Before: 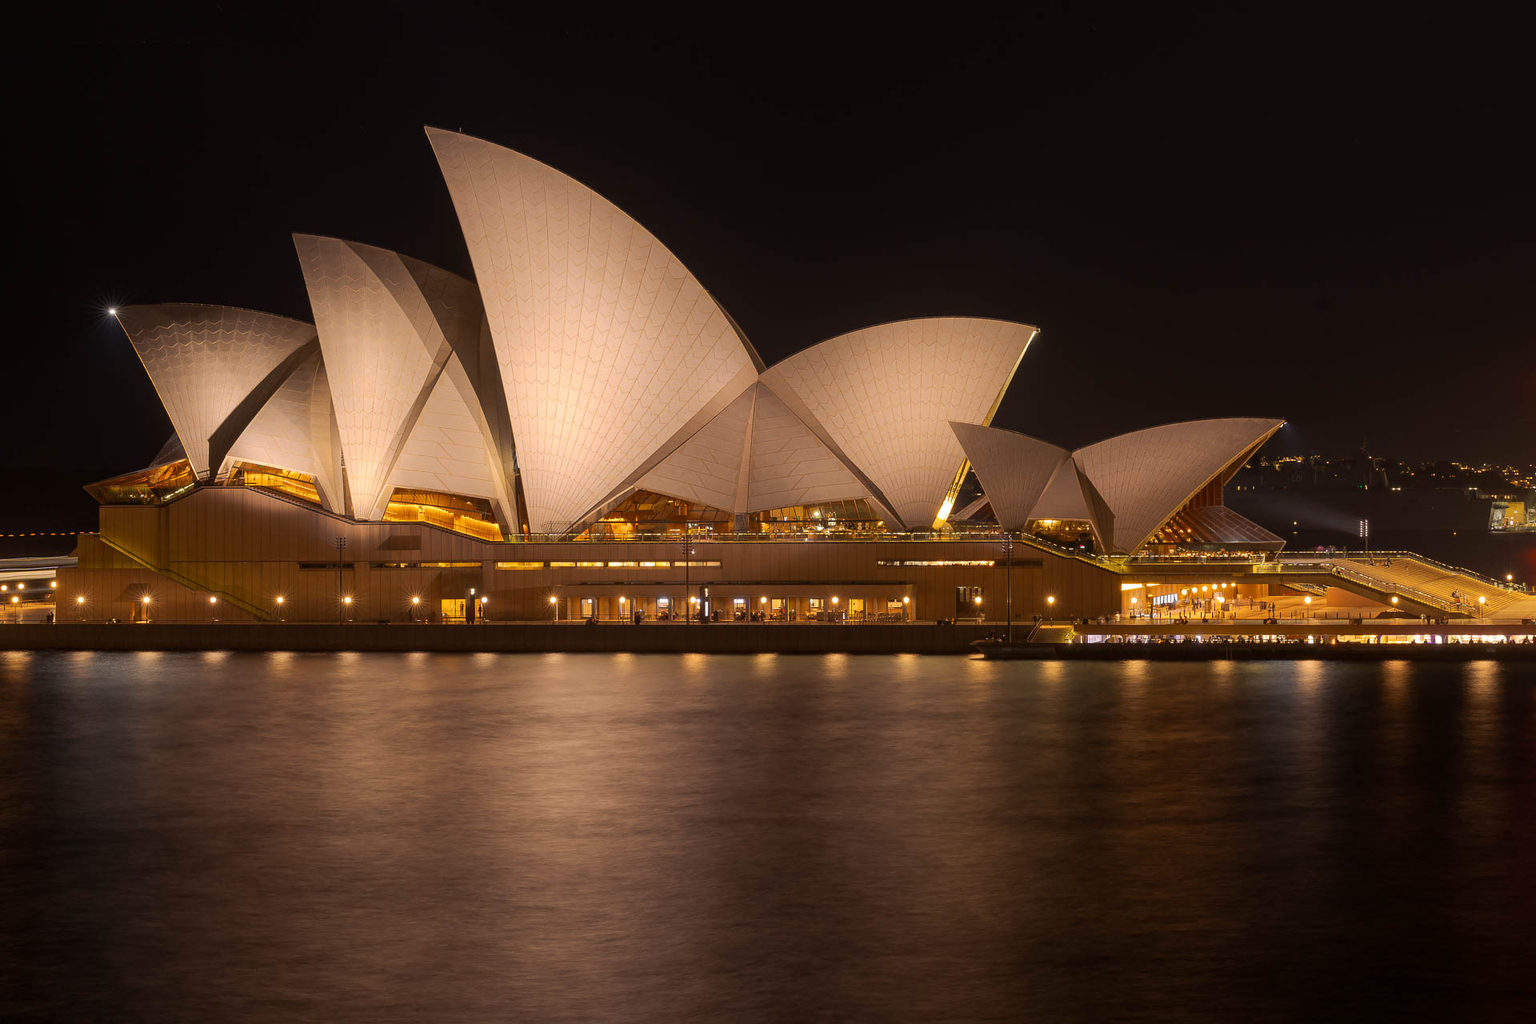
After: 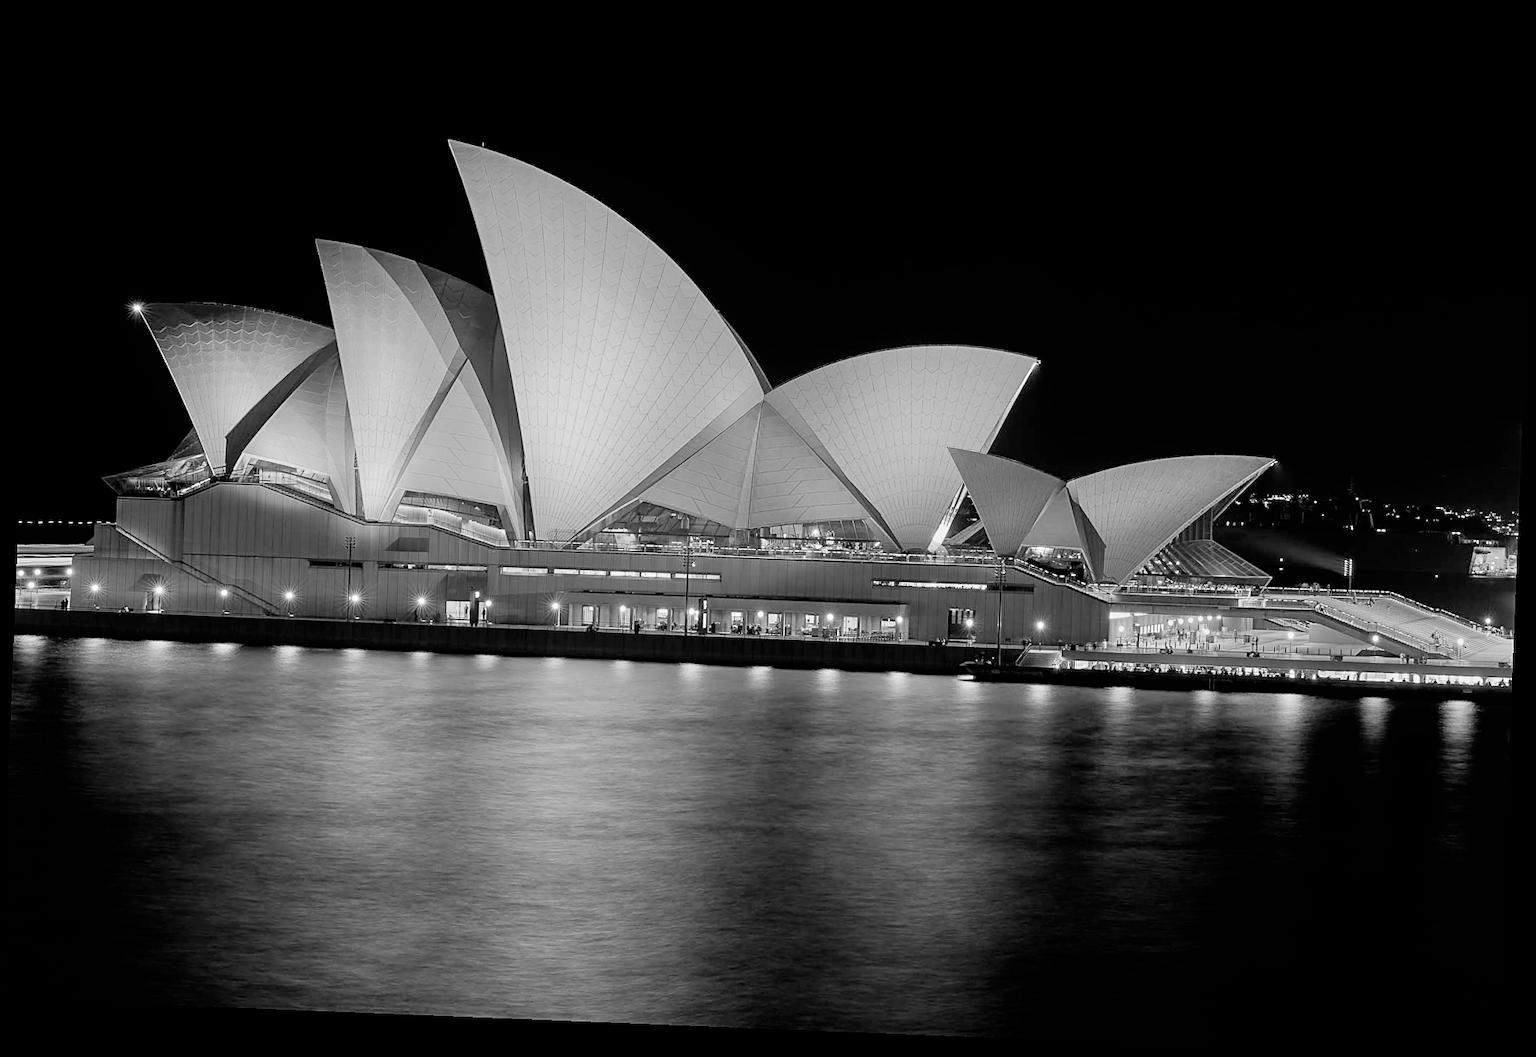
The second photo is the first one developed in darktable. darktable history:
rotate and perspective: rotation 2.27°, automatic cropping off
sharpen: on, module defaults
tone equalizer: -7 EV 0.15 EV, -6 EV 0.6 EV, -5 EV 1.15 EV, -4 EV 1.33 EV, -3 EV 1.15 EV, -2 EV 0.6 EV, -1 EV 0.15 EV, mask exposure compensation -0.5 EV
filmic rgb: black relative exposure -5 EV, white relative exposure 3.5 EV, hardness 3.19, contrast 1.2, highlights saturation mix -50%
monochrome: on, module defaults
